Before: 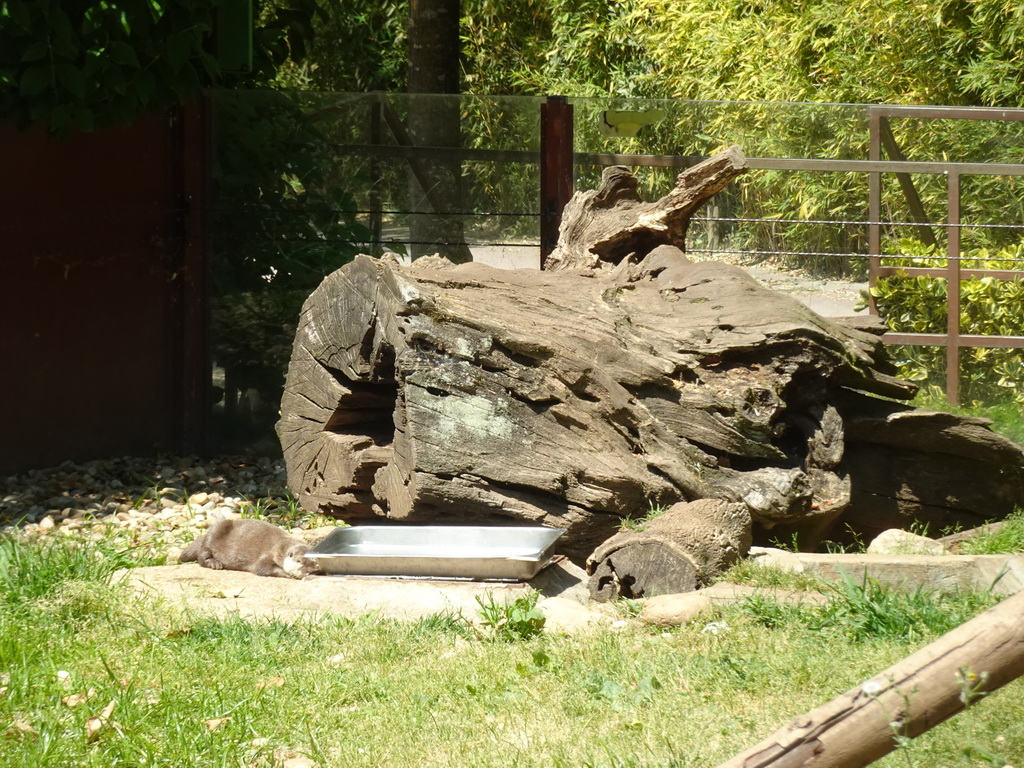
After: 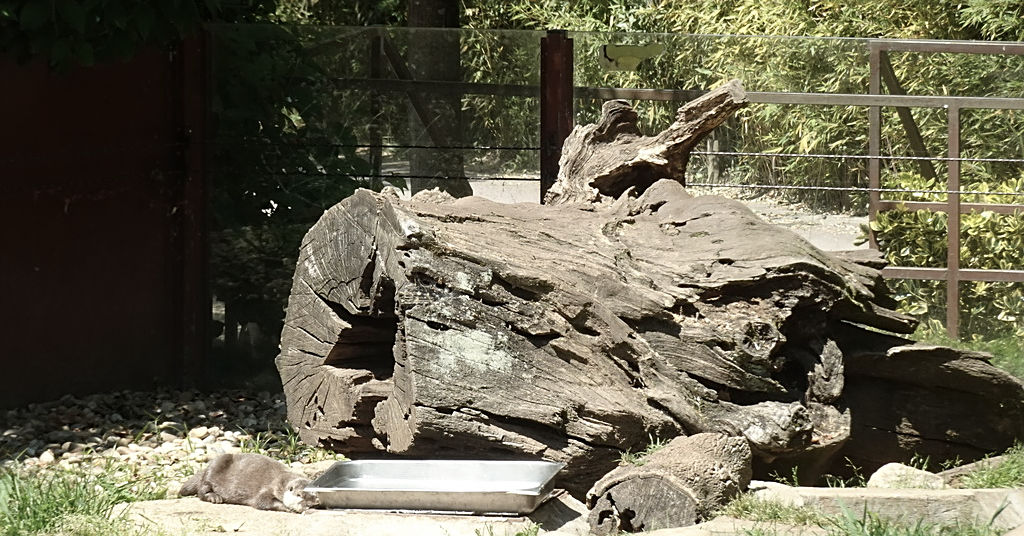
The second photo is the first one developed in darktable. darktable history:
sharpen: on, module defaults
contrast brightness saturation: contrast 0.103, saturation -0.363
crop and rotate: top 8.702%, bottom 21.503%
